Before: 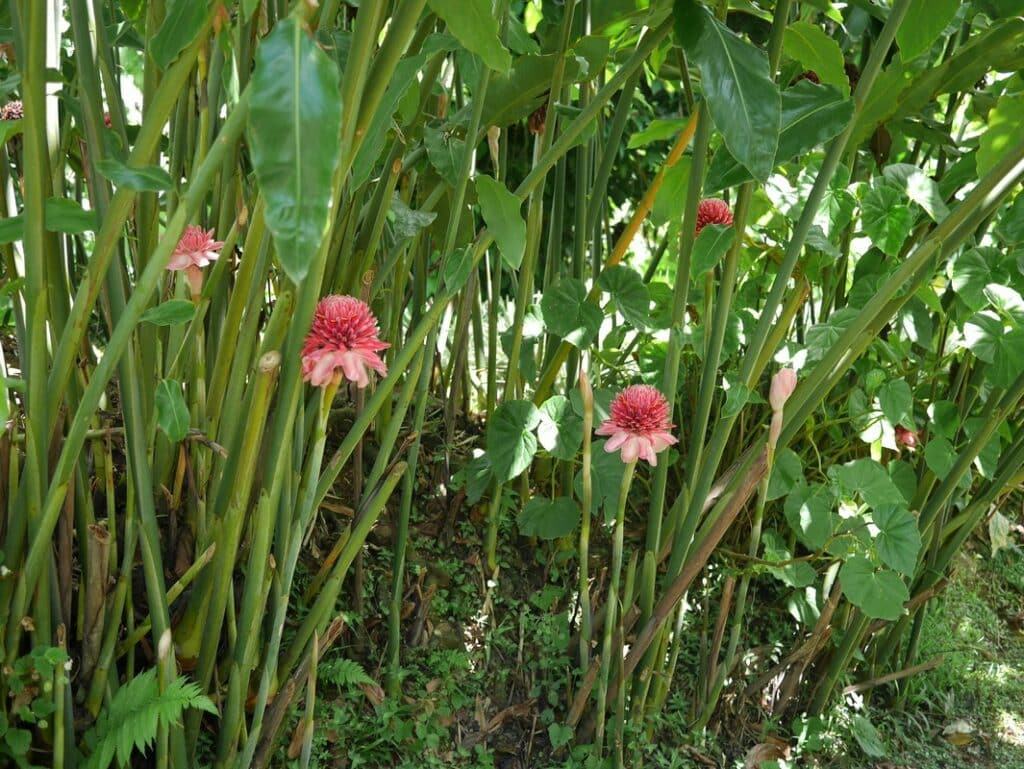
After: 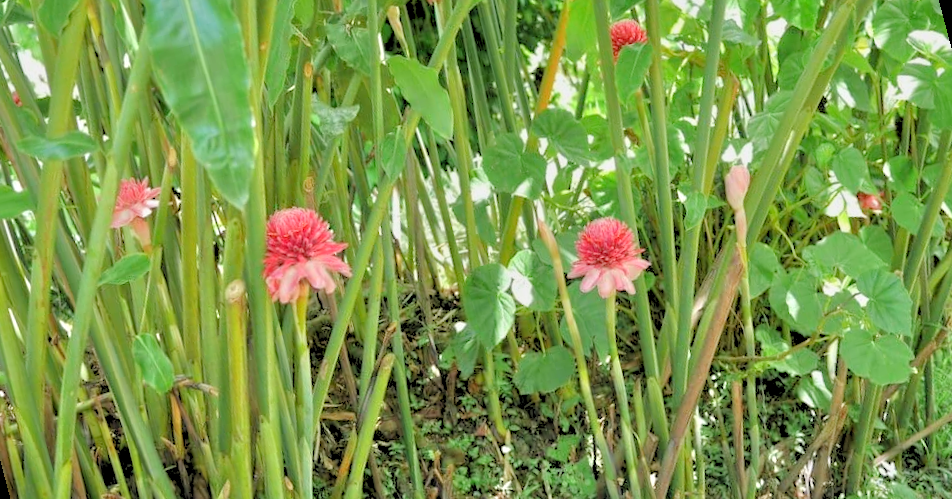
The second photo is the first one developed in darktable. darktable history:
tone equalizer: -7 EV 0.15 EV, -6 EV 0.6 EV, -5 EV 1.15 EV, -4 EV 1.33 EV, -3 EV 1.15 EV, -2 EV 0.6 EV, -1 EV 0.15 EV, mask exposure compensation -0.5 EV
rgb levels: preserve colors sum RGB, levels [[0.038, 0.433, 0.934], [0, 0.5, 1], [0, 0.5, 1]]
rotate and perspective: rotation -14.8°, crop left 0.1, crop right 0.903, crop top 0.25, crop bottom 0.748
